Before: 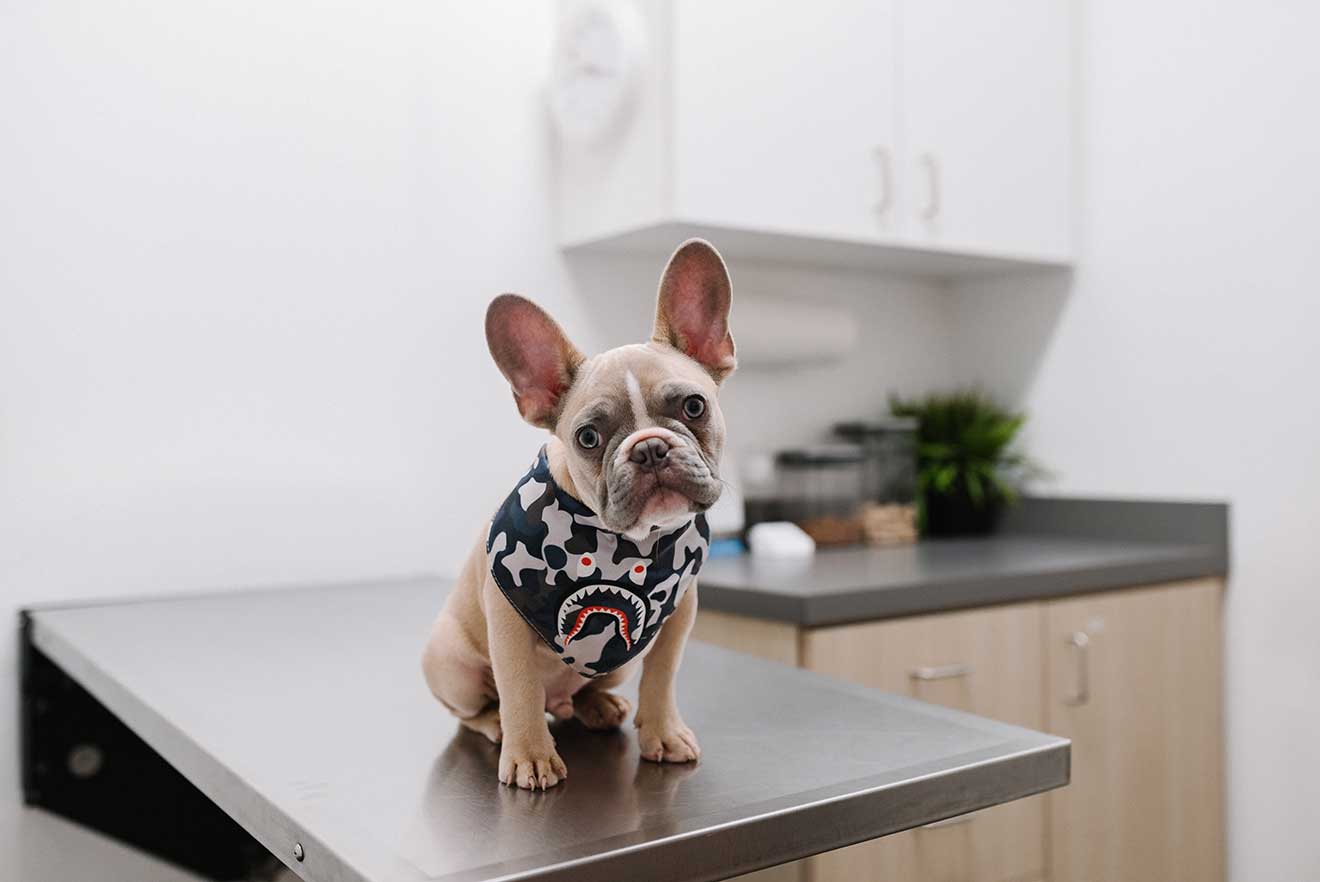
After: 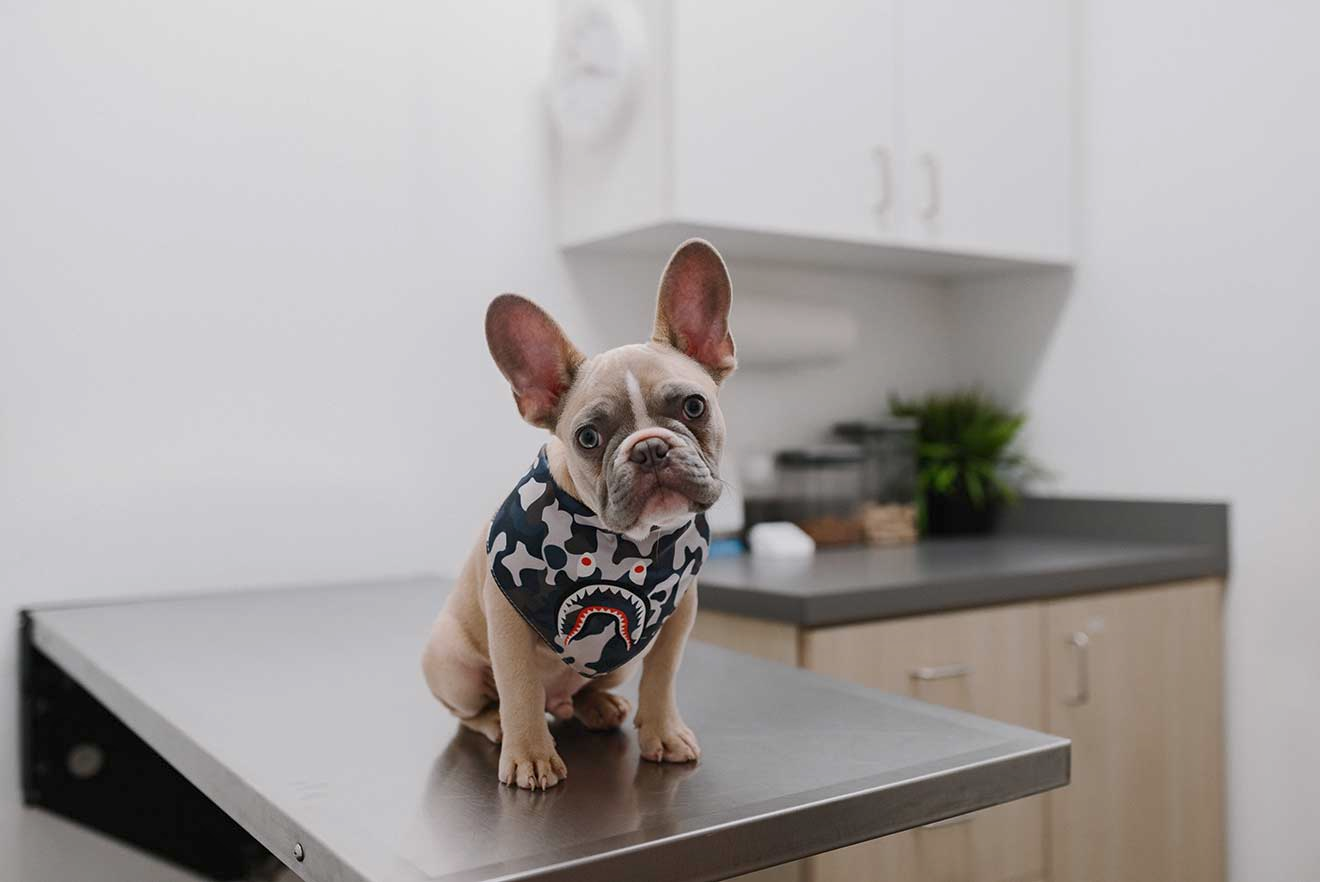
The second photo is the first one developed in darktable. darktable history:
tone equalizer: -8 EV 0.228 EV, -7 EV 0.447 EV, -6 EV 0.413 EV, -5 EV 0.267 EV, -3 EV -0.248 EV, -2 EV -0.413 EV, -1 EV -0.394 EV, +0 EV -0.275 EV
